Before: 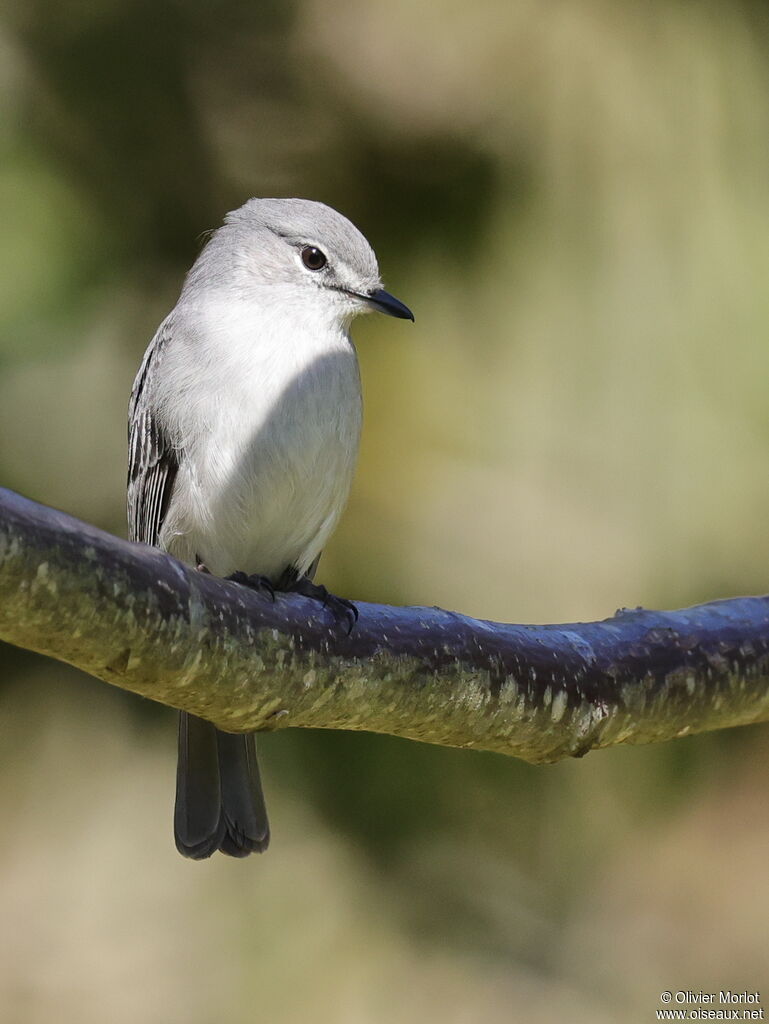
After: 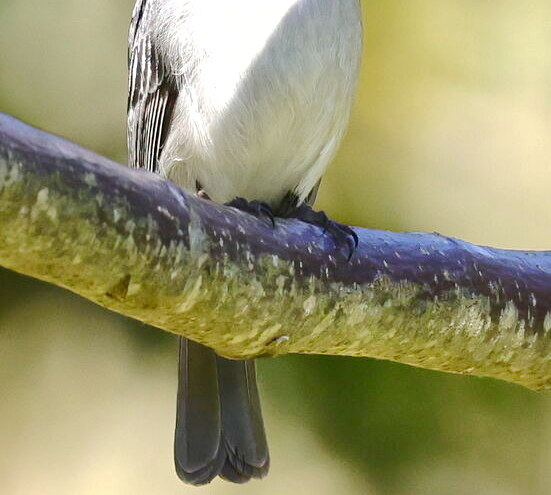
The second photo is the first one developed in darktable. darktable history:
base curve: curves: ch0 [(0, 0) (0.158, 0.273) (0.879, 0.895) (1, 1)], preserve colors none
exposure: exposure 0.913 EV, compensate highlight preservation false
crop: top 36.529%, right 28.253%, bottom 15.123%
contrast brightness saturation: contrast 0.124, brightness -0.125, saturation 0.203
shadows and highlights: on, module defaults
